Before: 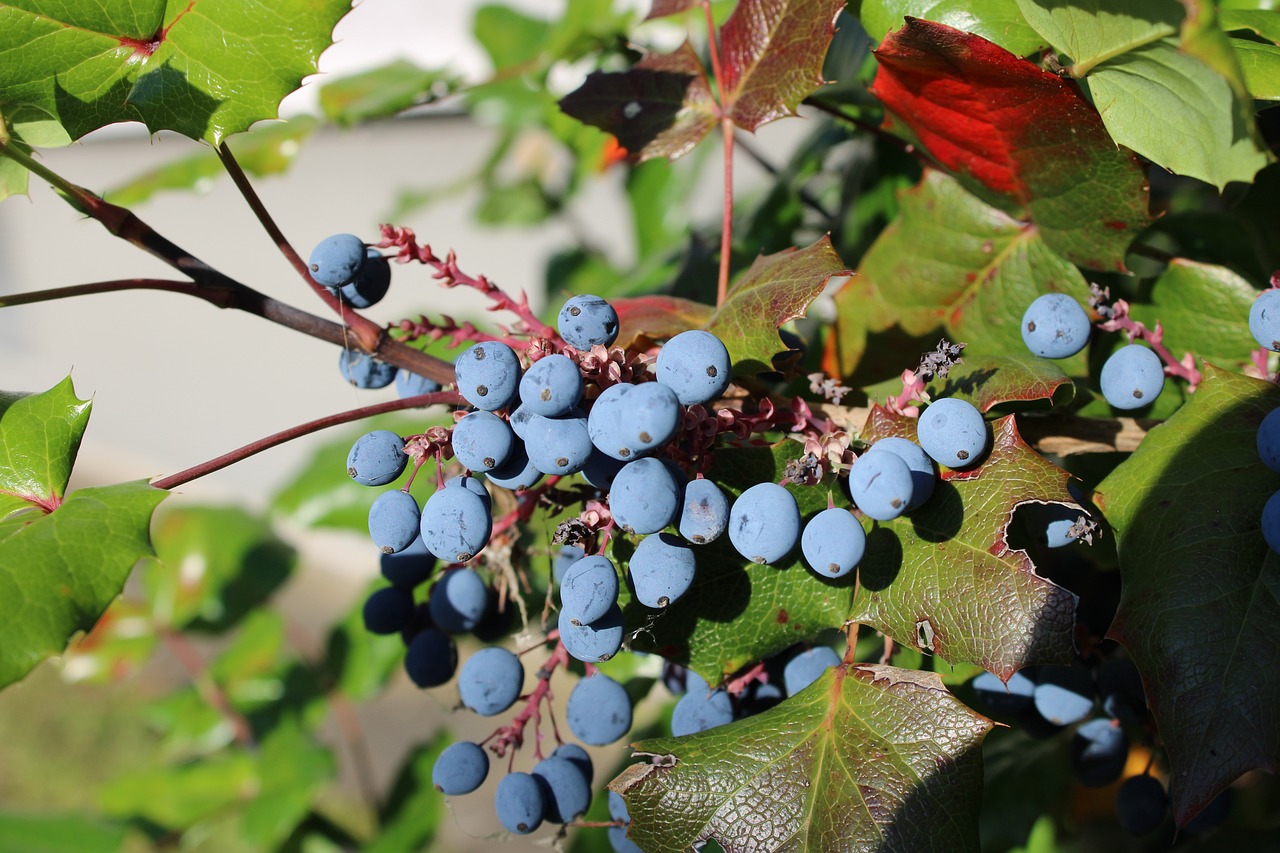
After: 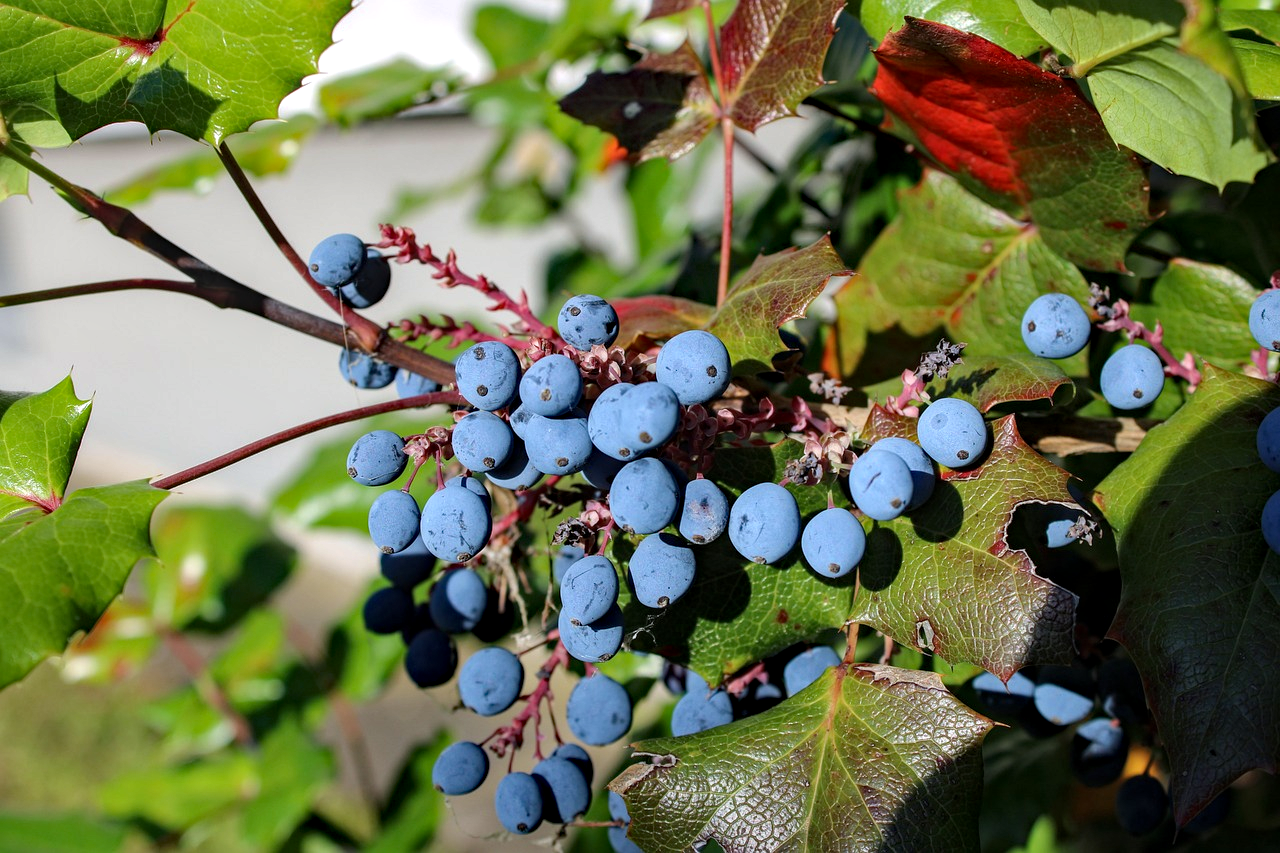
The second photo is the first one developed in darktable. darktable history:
haze removal: strength 0.29, distance 0.25, compatibility mode true, adaptive false
local contrast: detail 130%
white balance: red 0.983, blue 1.036
